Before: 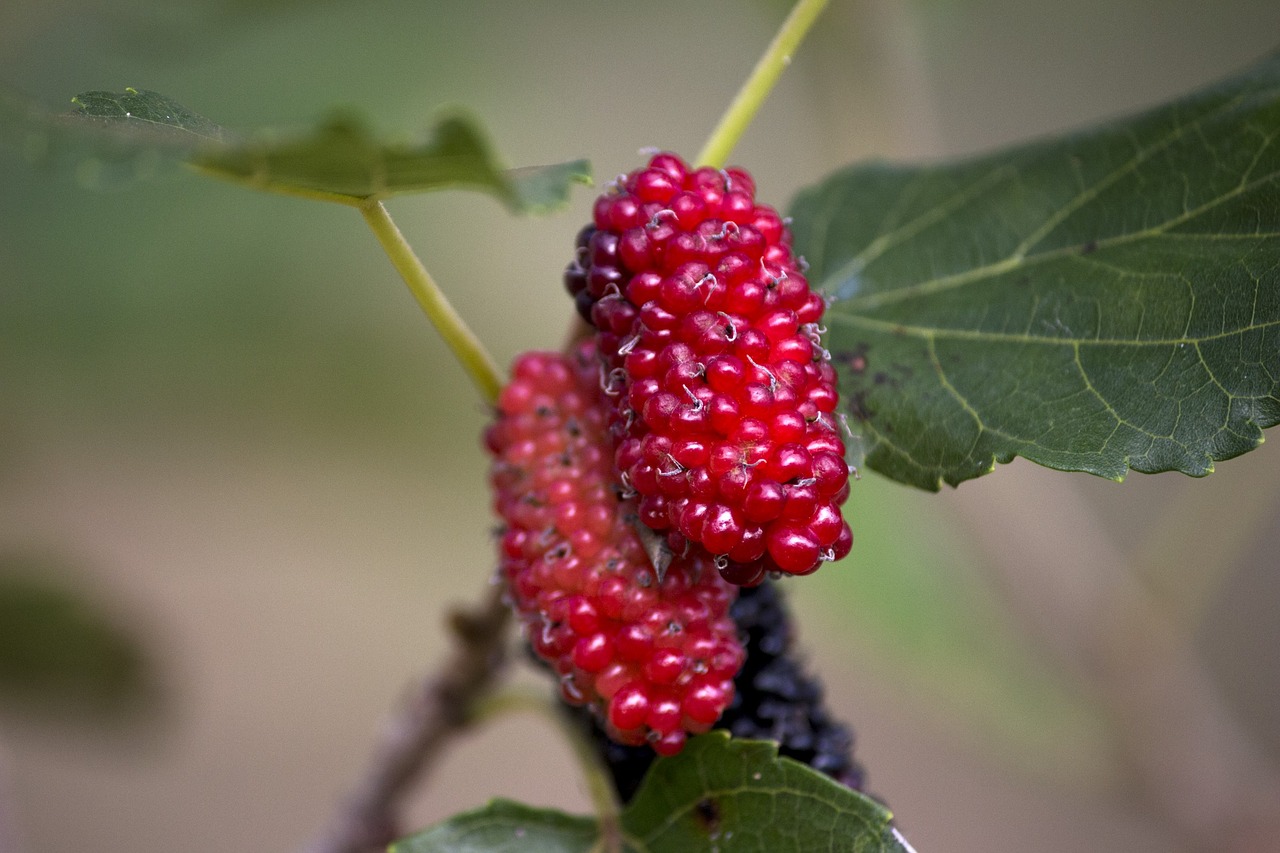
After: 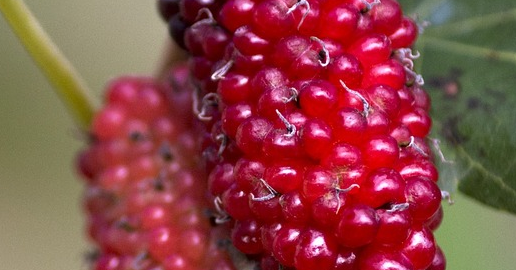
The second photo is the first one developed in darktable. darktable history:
crop: left 31.851%, top 32.256%, right 27.772%, bottom 36.091%
